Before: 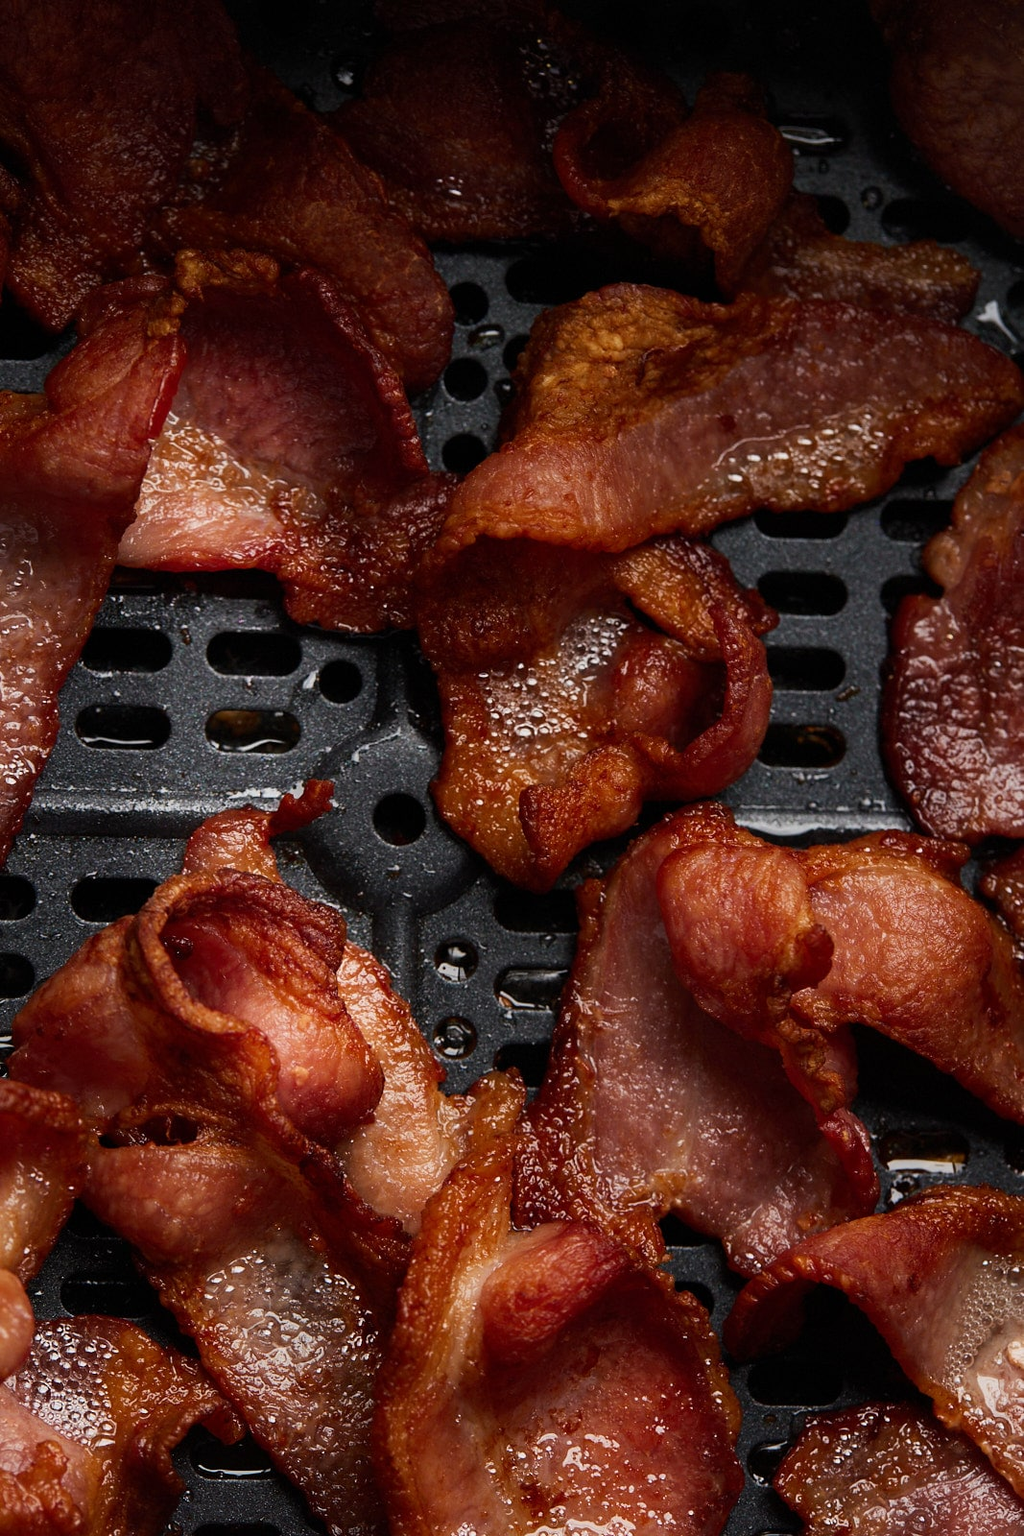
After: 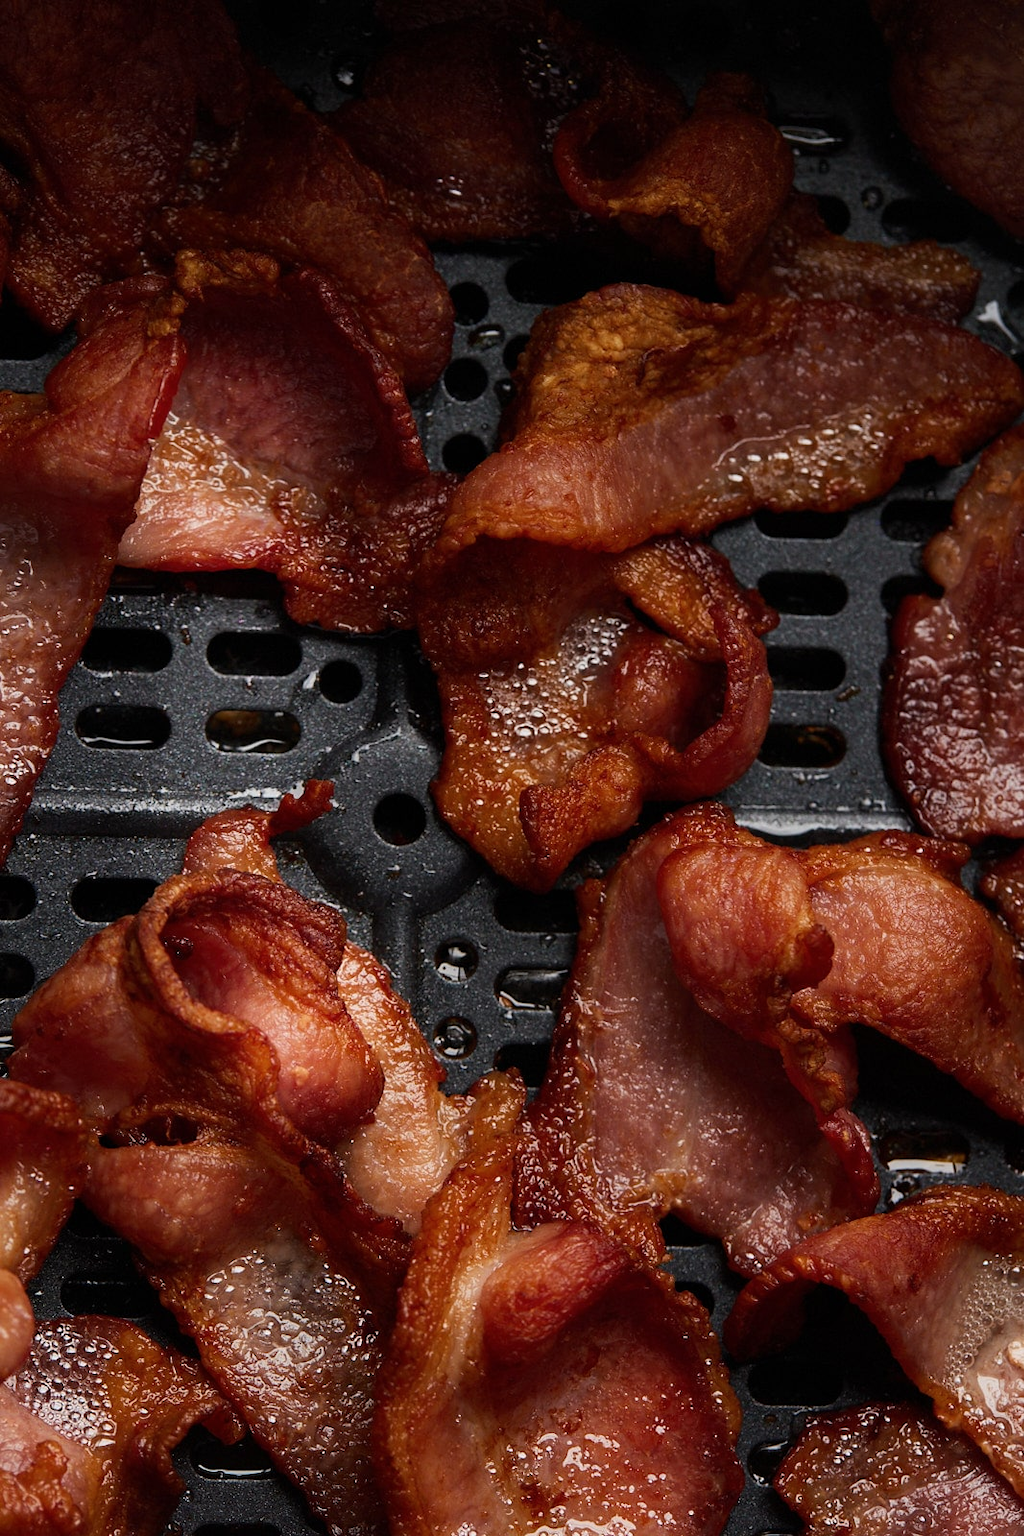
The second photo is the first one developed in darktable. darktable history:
contrast brightness saturation: saturation -0.024
